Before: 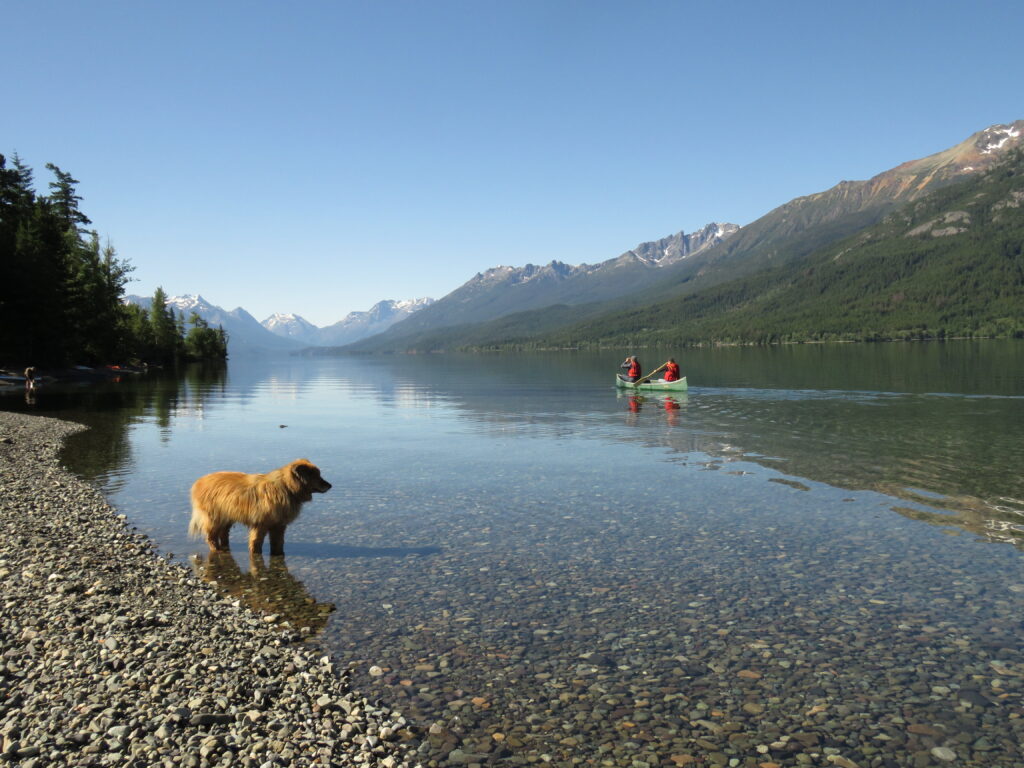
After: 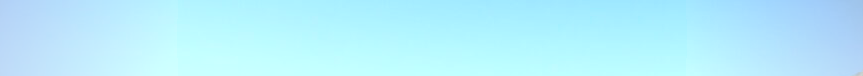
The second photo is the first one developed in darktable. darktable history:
color correction: highlights a* -4.18, highlights b* -10.81
contrast brightness saturation: brightness -0.52
shadows and highlights: highlights 70.7, soften with gaussian
crop and rotate: left 9.644%, top 9.491%, right 6.021%, bottom 80.509%
exposure: black level correction 0.001, exposure 1 EV, compensate highlight preservation false
tone equalizer: on, module defaults
vignetting: fall-off start 97%, fall-off radius 100%, width/height ratio 0.609, unbound false
